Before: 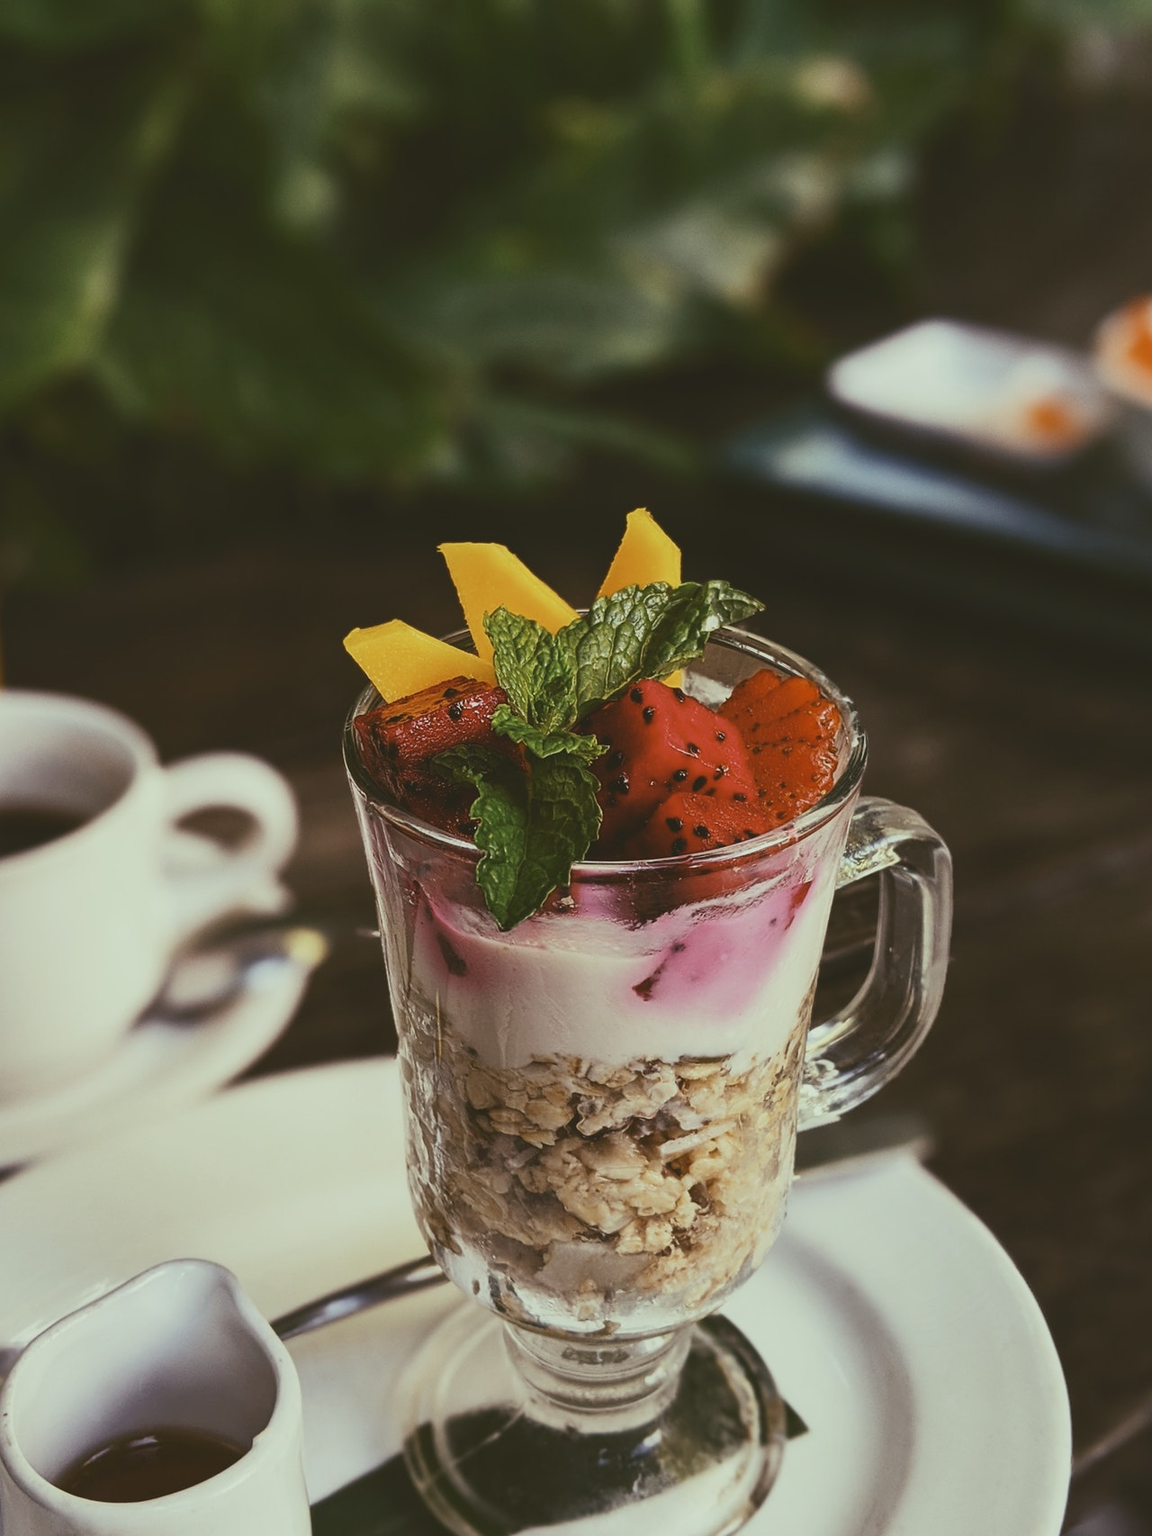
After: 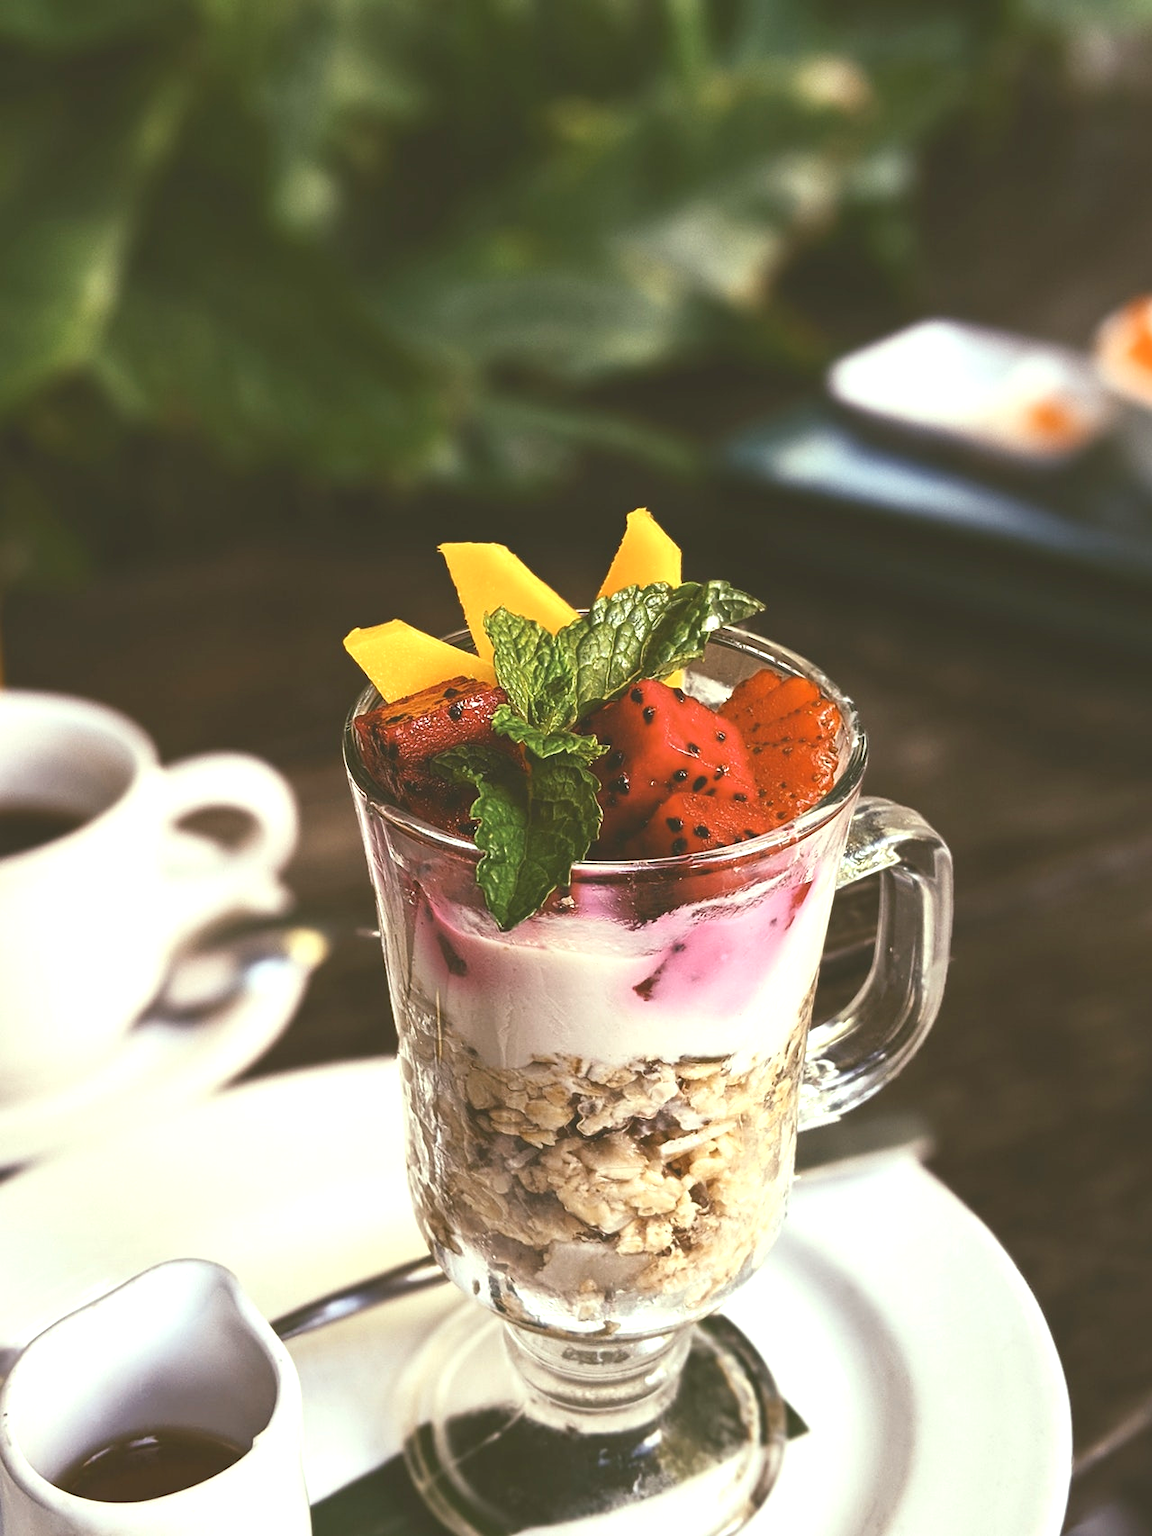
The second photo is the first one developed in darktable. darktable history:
exposure: black level correction 0, exposure 1 EV, compensate highlight preservation false
rgb levels: preserve colors max RGB
